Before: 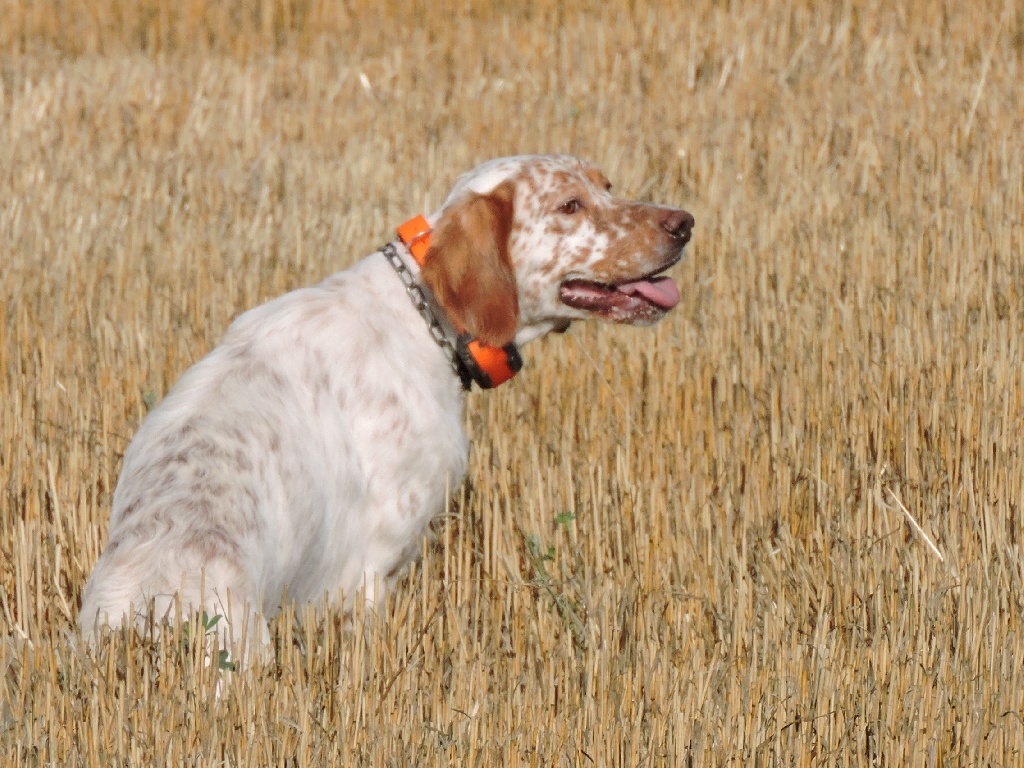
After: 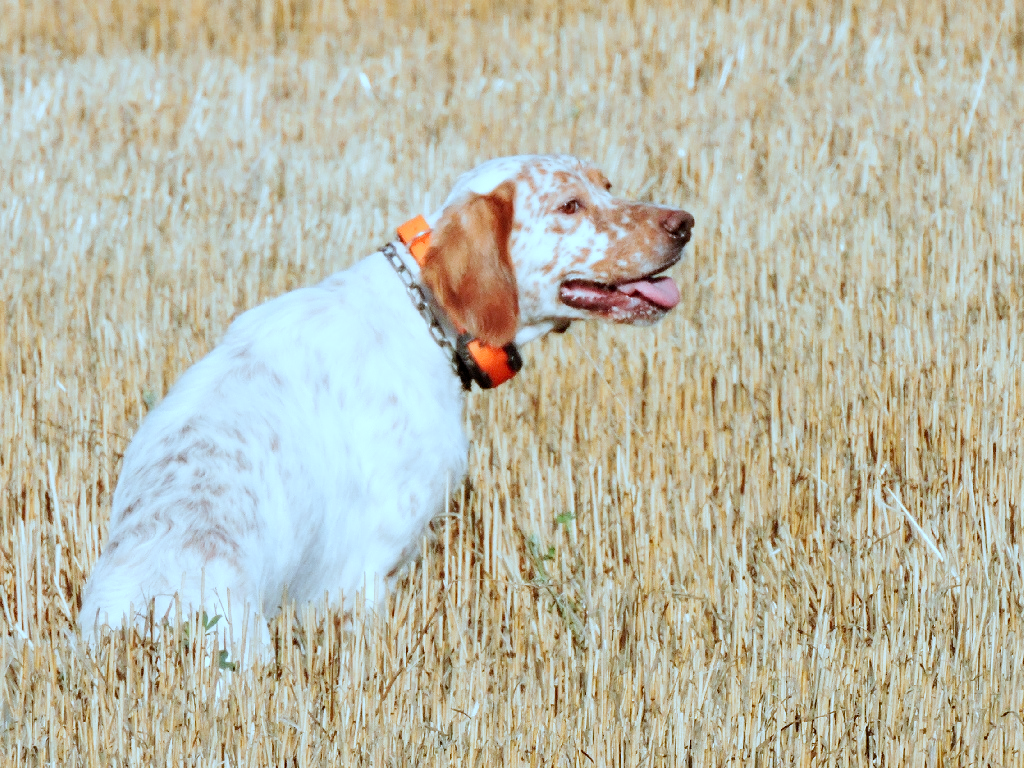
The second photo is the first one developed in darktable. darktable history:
color correction: highlights a* -9.73, highlights b* -21.22
filmic rgb: middle gray luminance 12.74%, black relative exposure -10.13 EV, white relative exposure 3.47 EV, threshold 6 EV, target black luminance 0%, hardness 5.74, latitude 44.69%, contrast 1.221, highlights saturation mix 5%, shadows ↔ highlights balance 26.78%, add noise in highlights 0, preserve chrominance no, color science v3 (2019), use custom middle-gray values true, iterations of high-quality reconstruction 0, contrast in highlights soft, enable highlight reconstruction true
